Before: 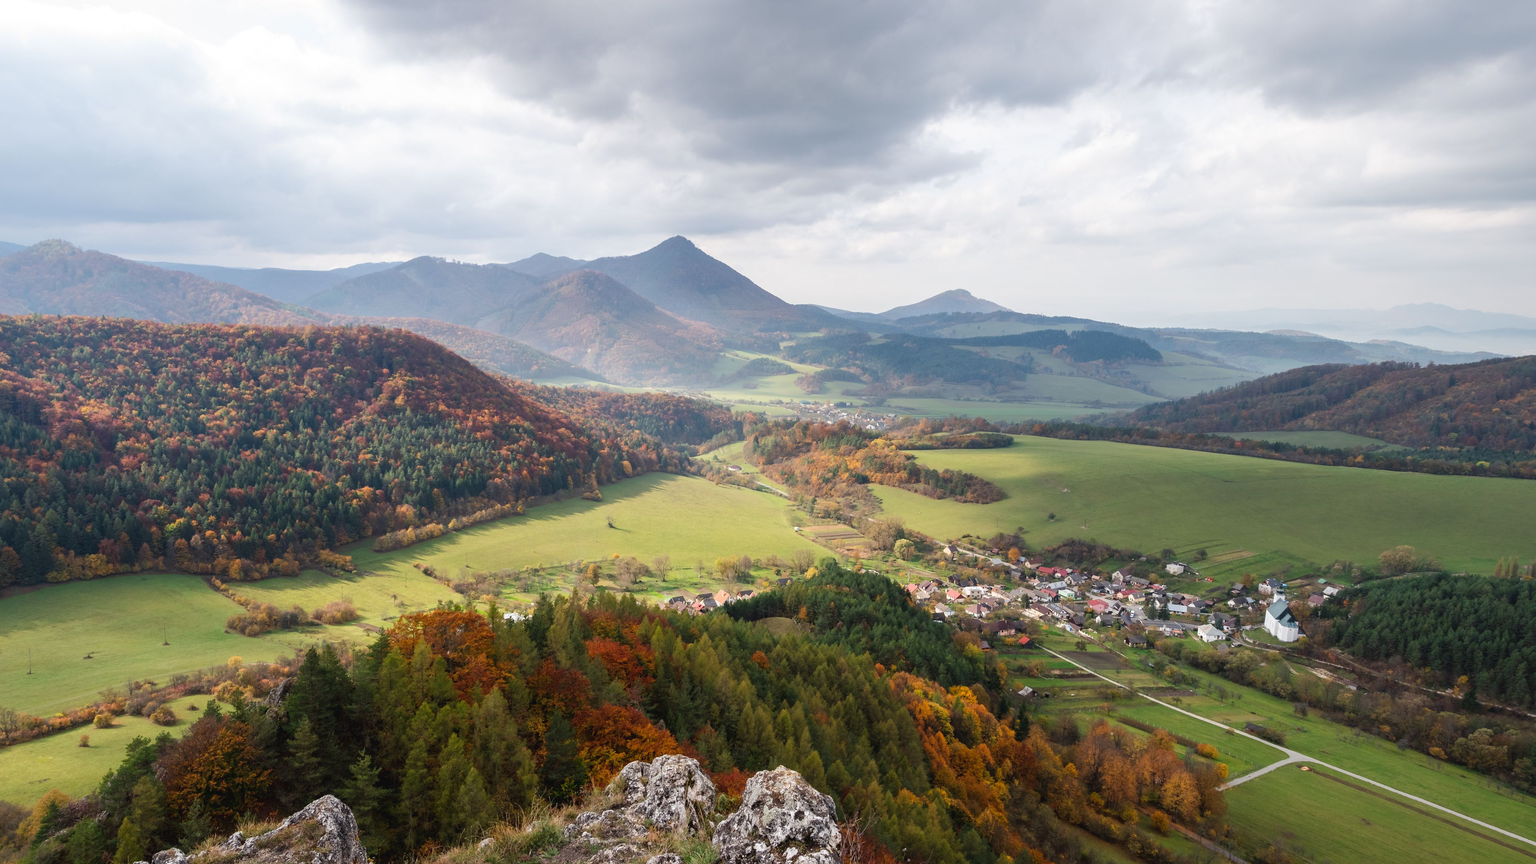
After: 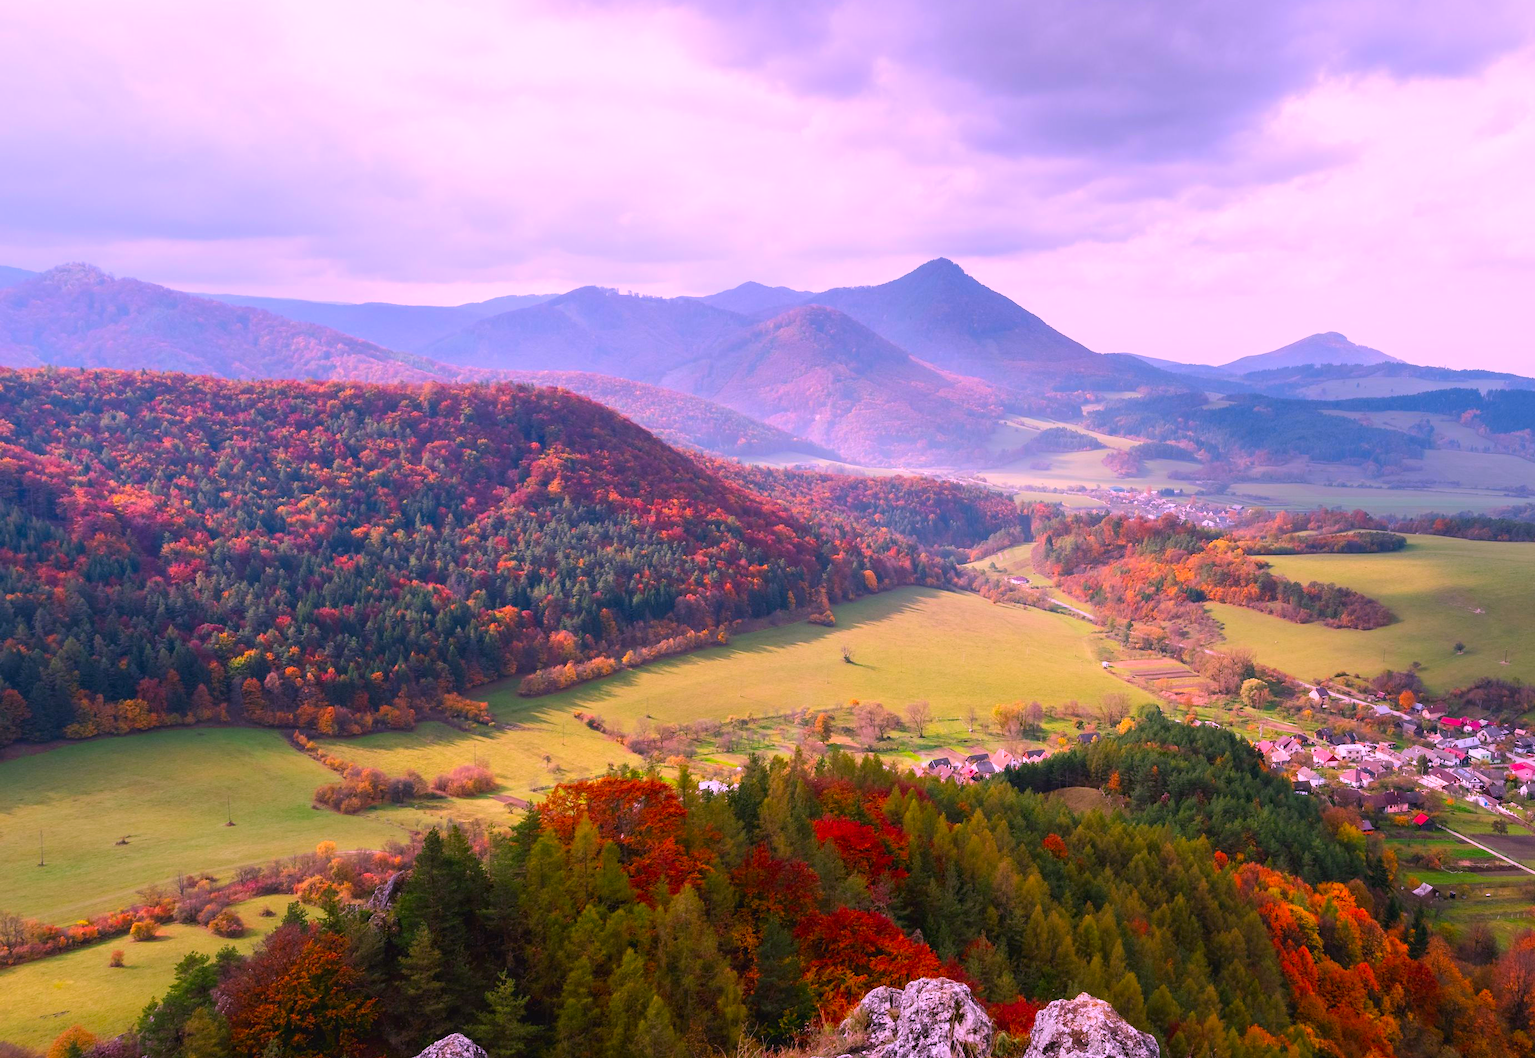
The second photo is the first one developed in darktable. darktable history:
crop: top 5.803%, right 27.864%, bottom 5.804%
white balance: red 0.984, blue 1.059
color correction: highlights a* 19.5, highlights b* -11.53, saturation 1.69
